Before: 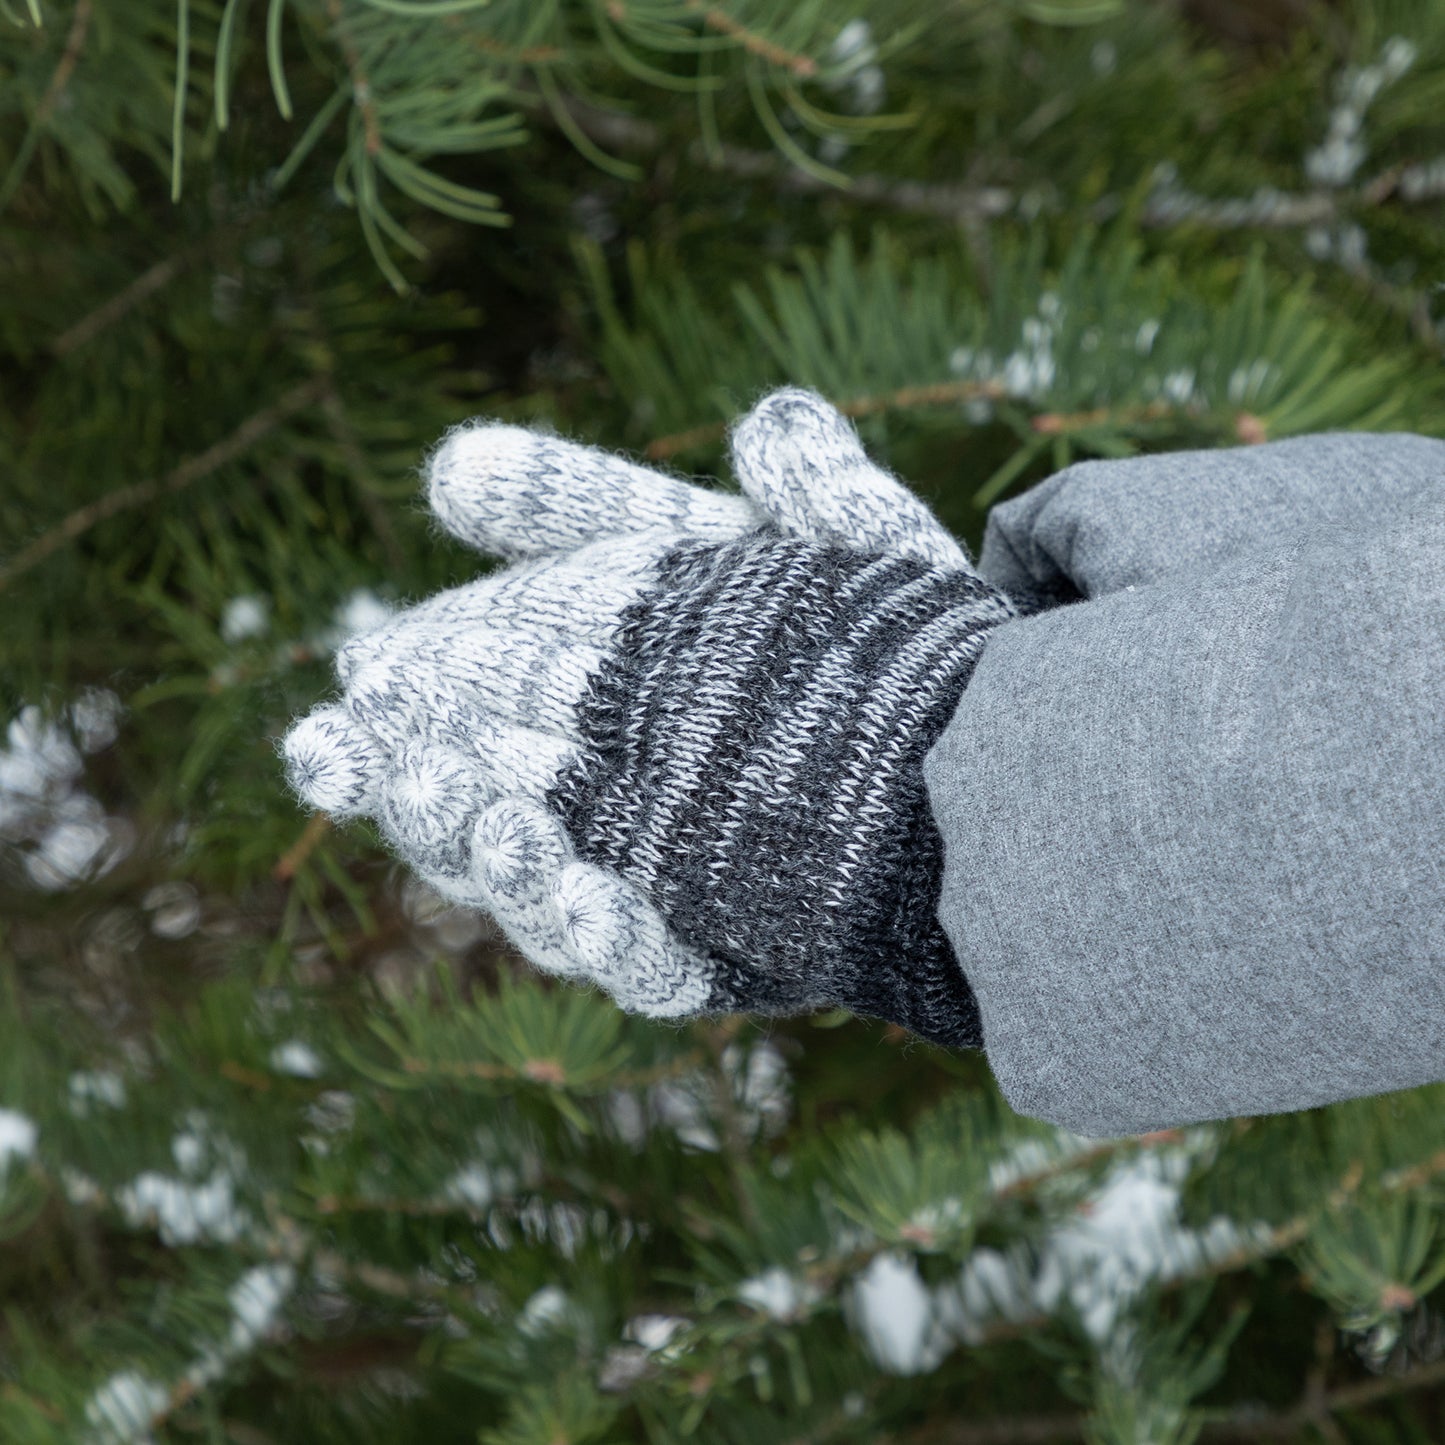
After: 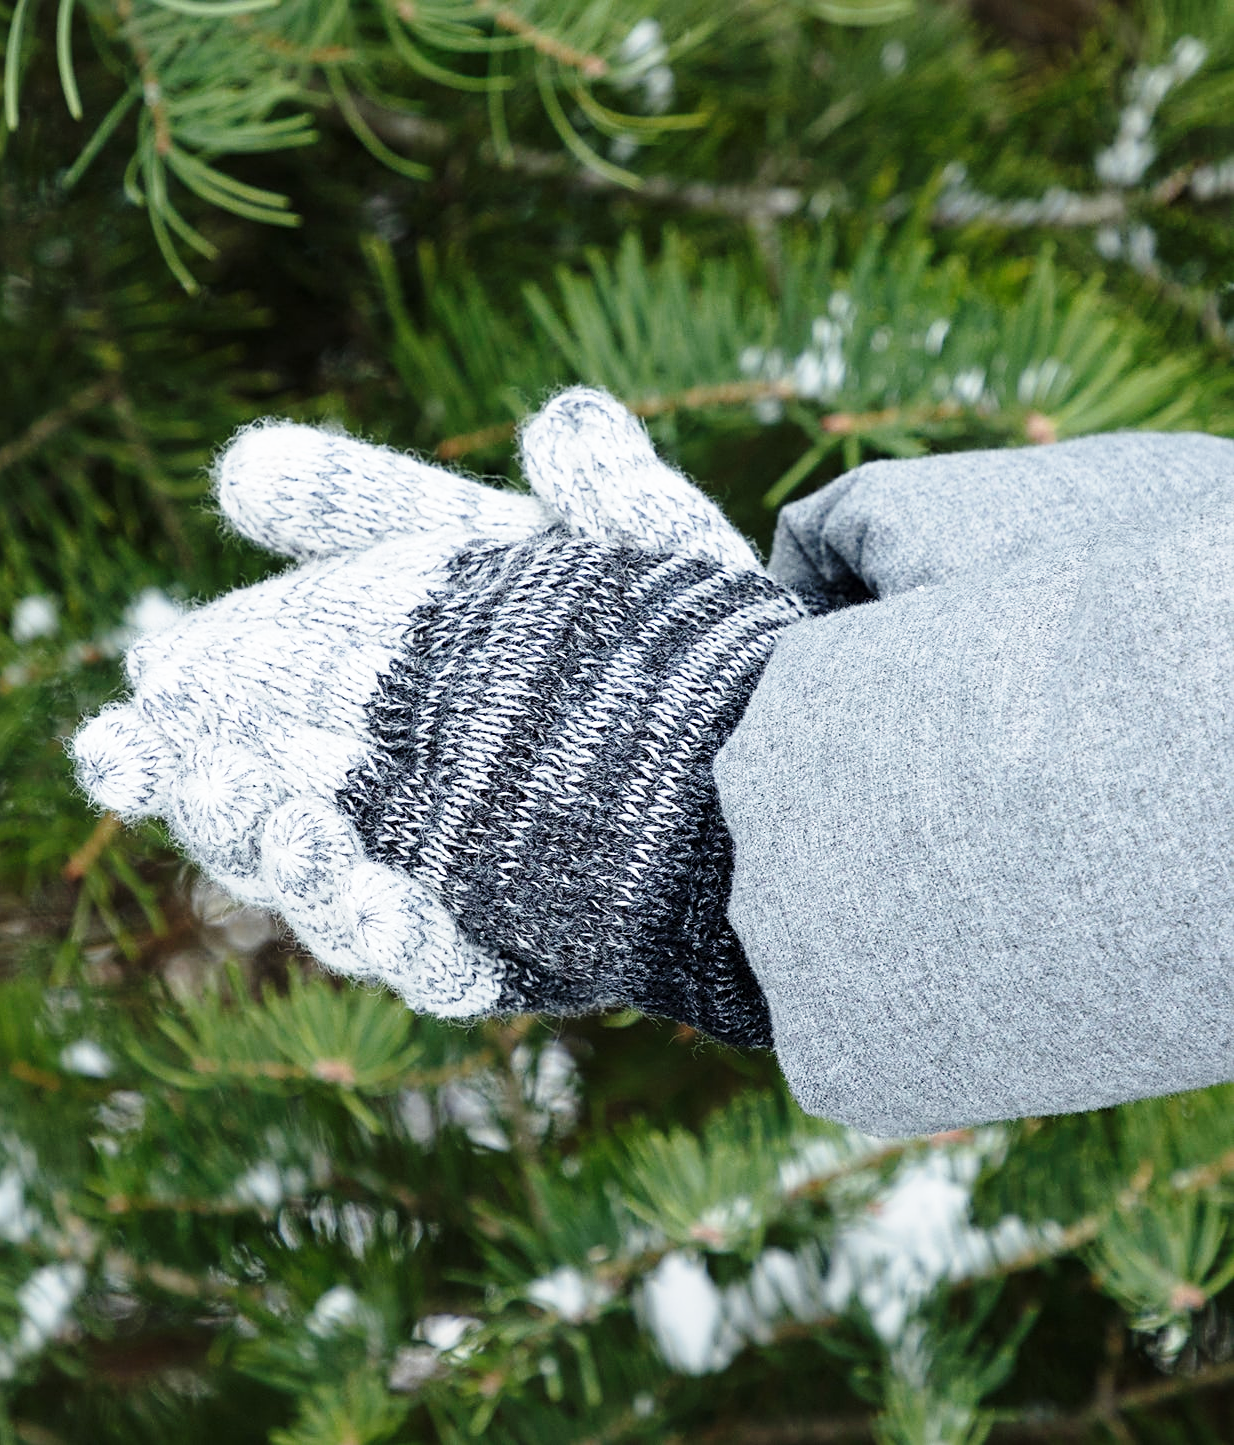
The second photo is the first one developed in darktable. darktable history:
crop and rotate: left 14.584%
sharpen: on, module defaults
base curve: curves: ch0 [(0, 0) (0.028, 0.03) (0.121, 0.232) (0.46, 0.748) (0.859, 0.968) (1, 1)], preserve colors none
